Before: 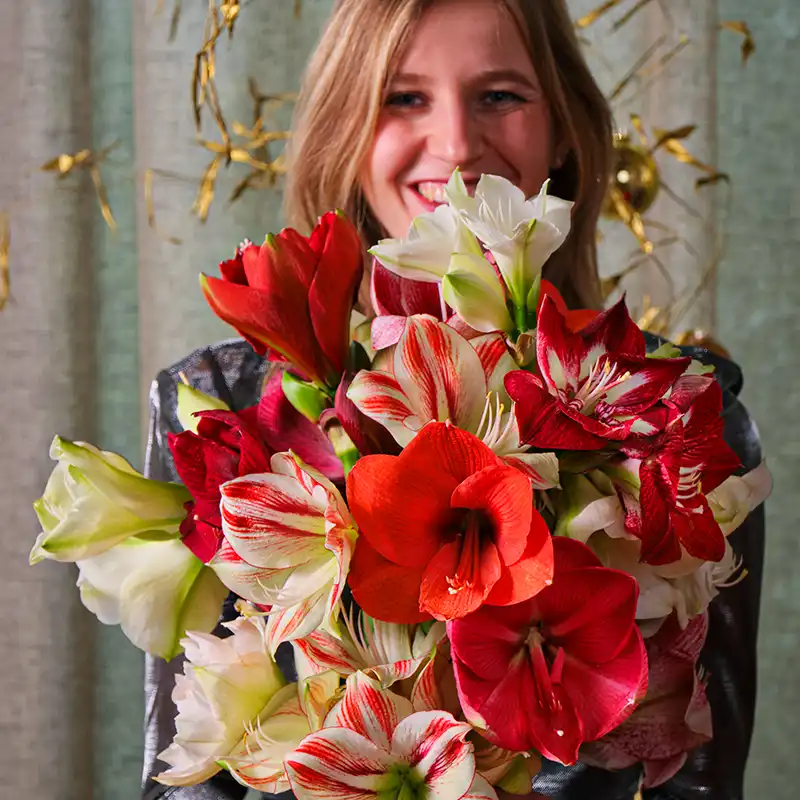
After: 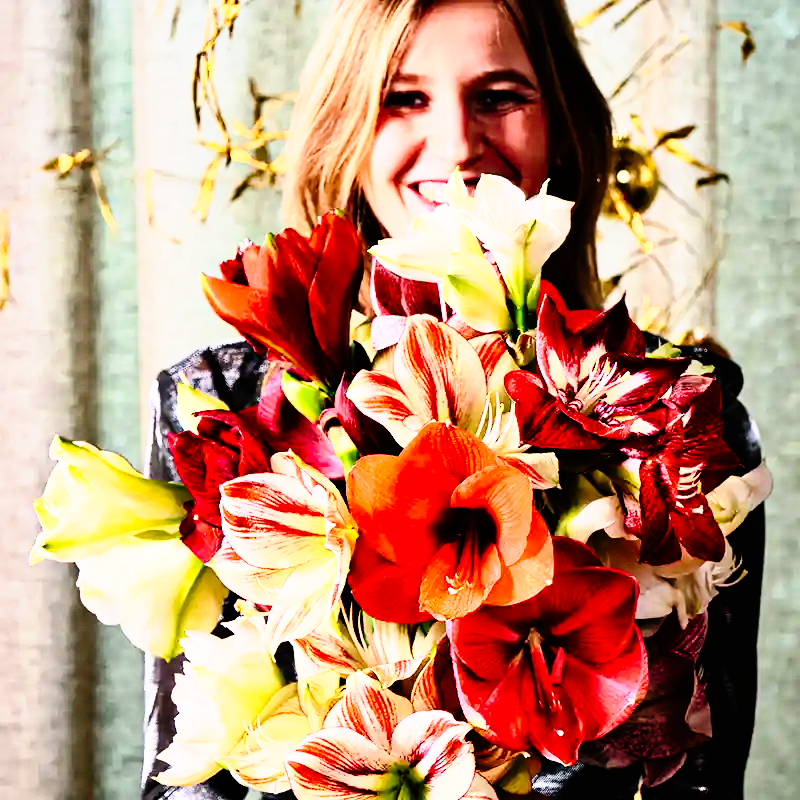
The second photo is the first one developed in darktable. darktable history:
shadows and highlights: radius 264.75, soften with gaussian
tone curve: curves: ch0 [(0, 0) (0.003, 0.003) (0.011, 0.005) (0.025, 0.008) (0.044, 0.012) (0.069, 0.02) (0.1, 0.031) (0.136, 0.047) (0.177, 0.088) (0.224, 0.141) (0.277, 0.222) (0.335, 0.32) (0.399, 0.425) (0.468, 0.524) (0.543, 0.623) (0.623, 0.716) (0.709, 0.796) (0.801, 0.88) (0.898, 0.959) (1, 1)], preserve colors none
rgb curve: curves: ch0 [(0, 0) (0.21, 0.15) (0.24, 0.21) (0.5, 0.75) (0.75, 0.96) (0.89, 0.99) (1, 1)]; ch1 [(0, 0.02) (0.21, 0.13) (0.25, 0.2) (0.5, 0.67) (0.75, 0.9) (0.89, 0.97) (1, 1)]; ch2 [(0, 0.02) (0.21, 0.13) (0.25, 0.2) (0.5, 0.67) (0.75, 0.9) (0.89, 0.97) (1, 1)], compensate middle gray true
exposure: exposure 0.15 EV, compensate highlight preservation false
